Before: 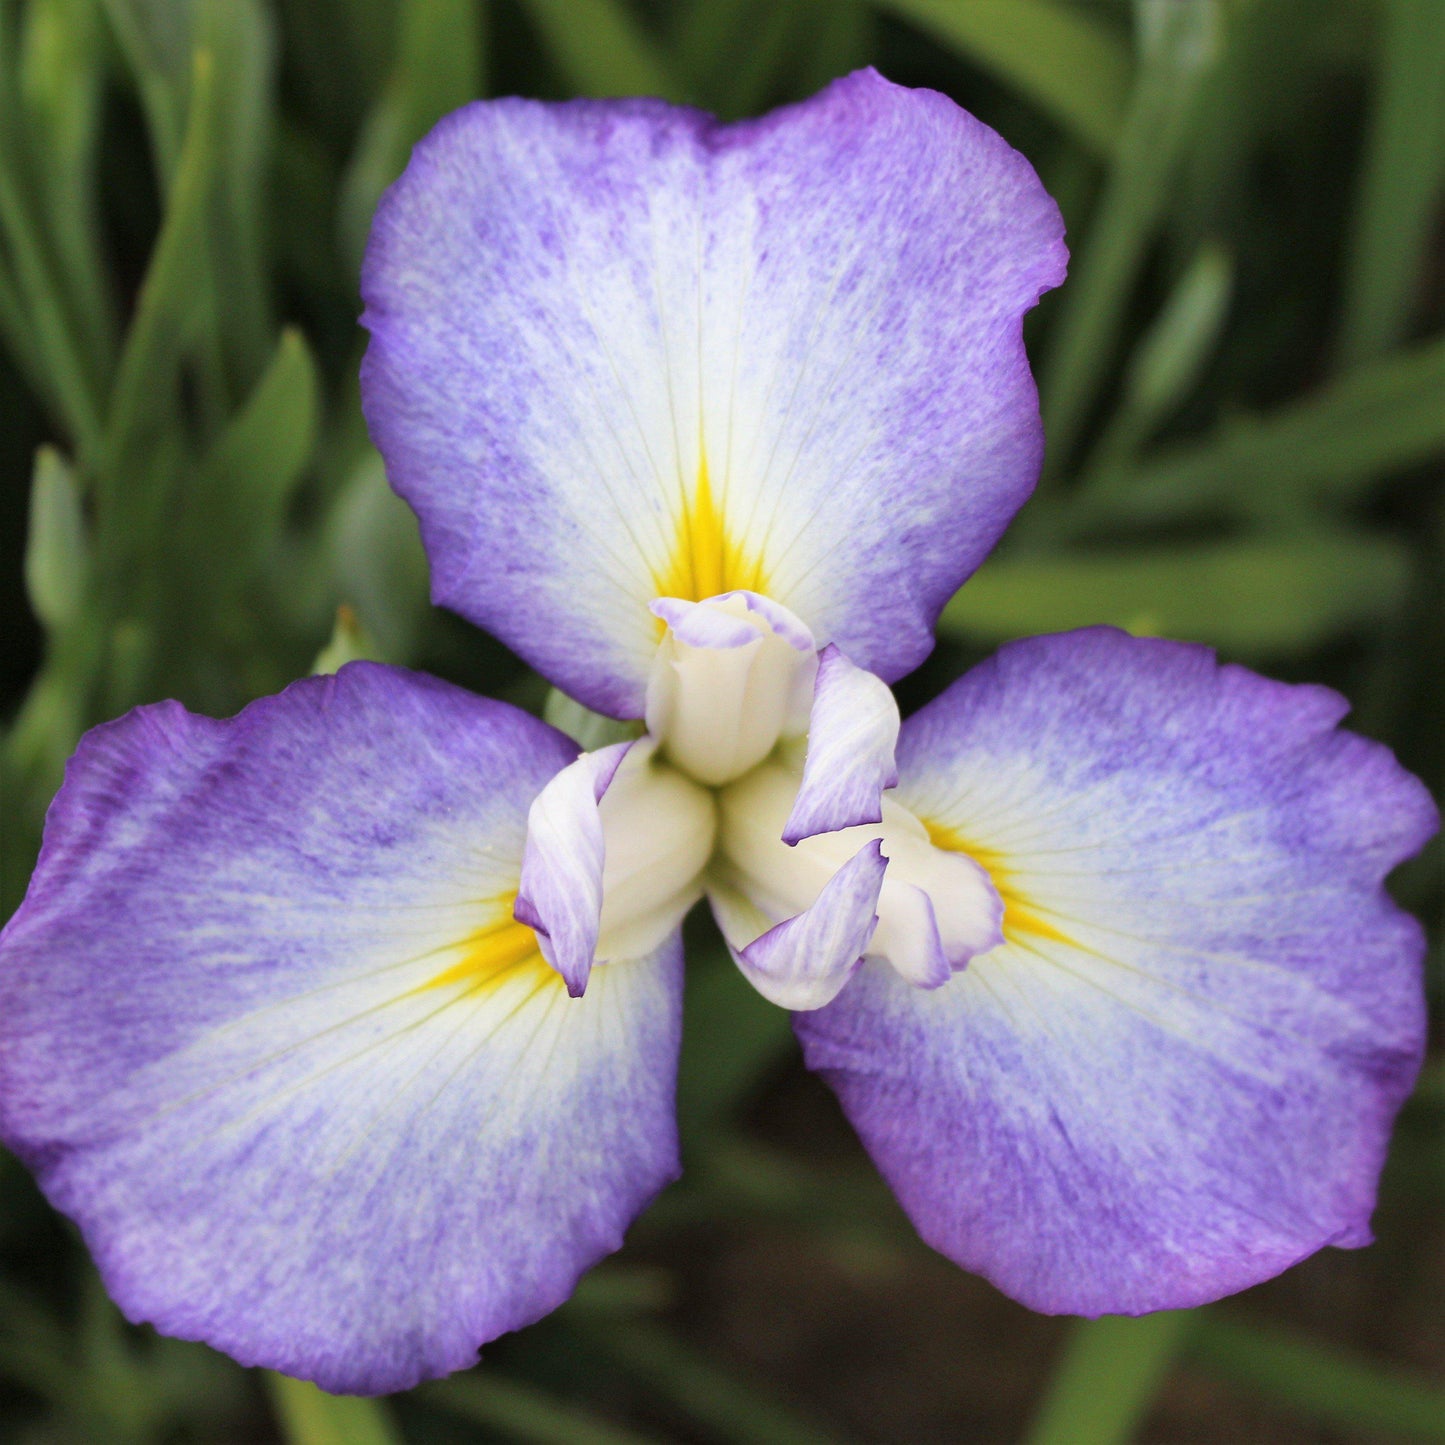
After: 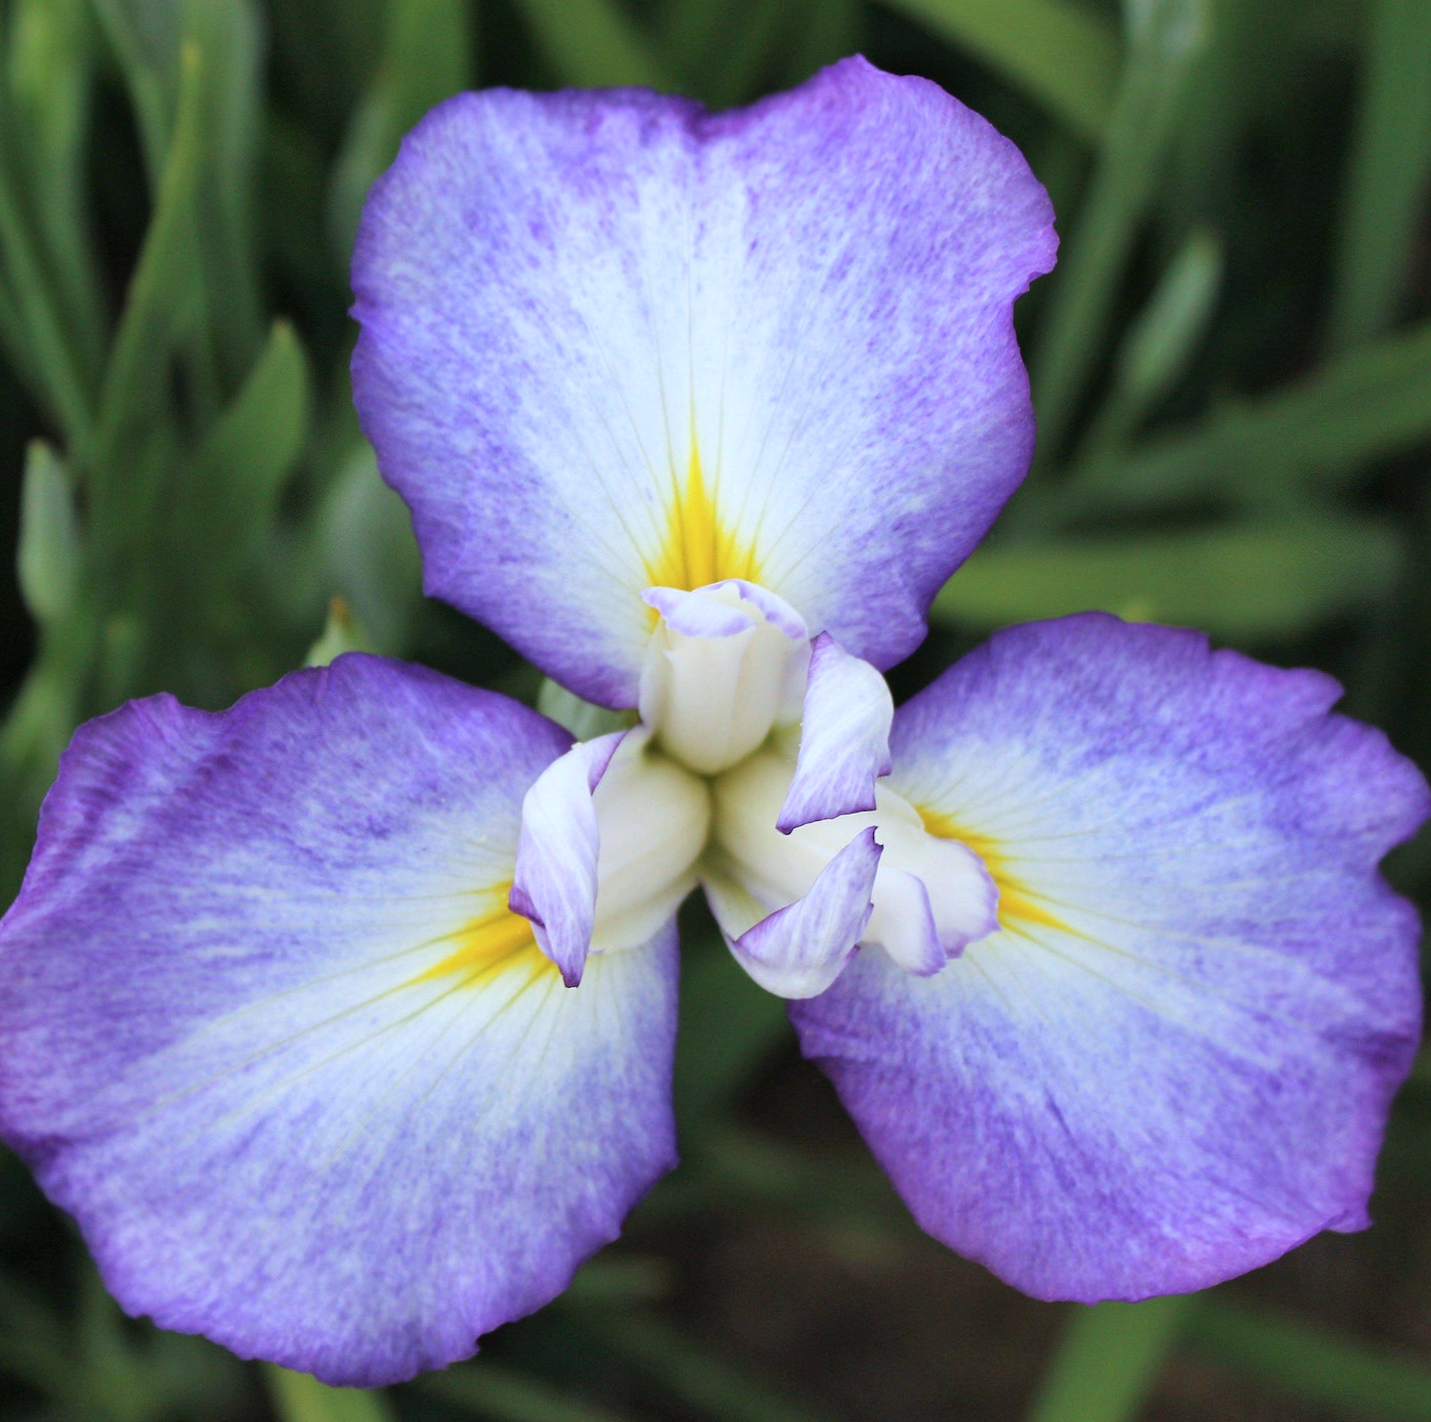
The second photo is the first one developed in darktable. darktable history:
rotate and perspective: rotation -0.45°, automatic cropping original format, crop left 0.008, crop right 0.992, crop top 0.012, crop bottom 0.988
color calibration: x 0.37, y 0.382, temperature 4313.32 K
